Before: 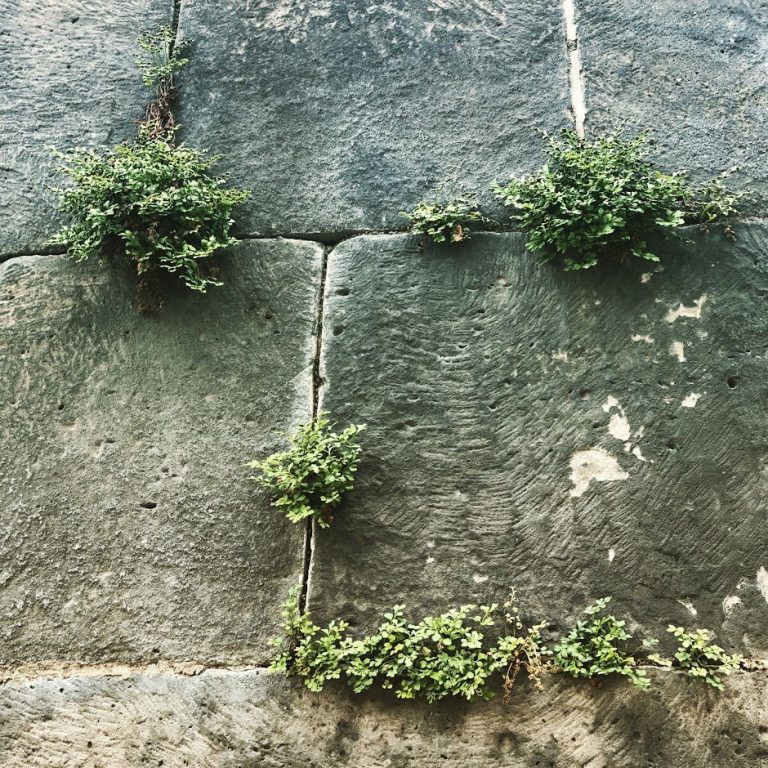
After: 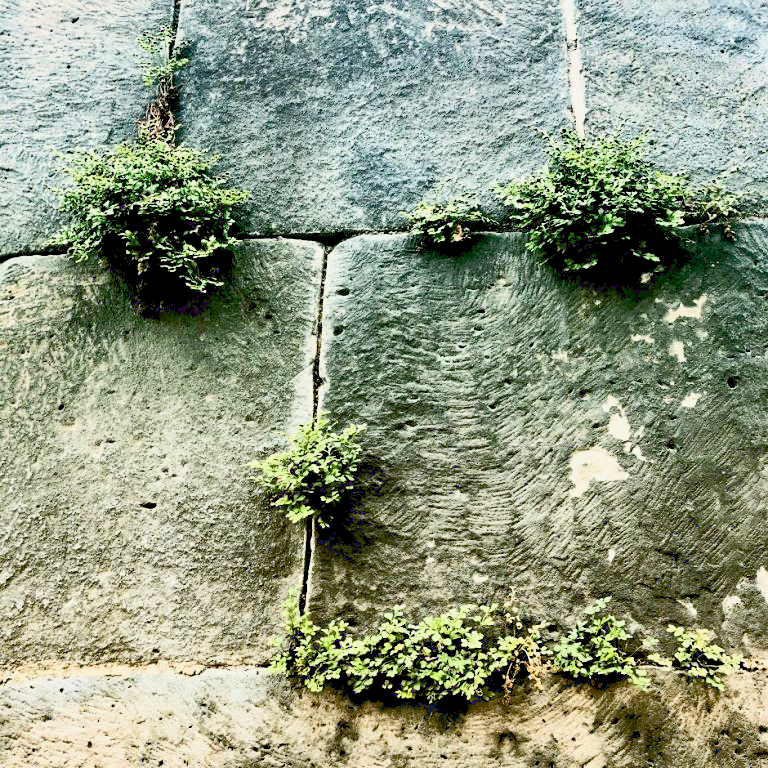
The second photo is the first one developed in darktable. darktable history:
filmic rgb: middle gray luminance 4.36%, black relative exposure -13.08 EV, white relative exposure 5.02 EV, target black luminance 0%, hardness 5.19, latitude 59.55%, contrast 0.753, highlights saturation mix 4.4%, shadows ↔ highlights balance 26.18%
exposure: black level correction 0.031, exposure 0.326 EV, compensate exposure bias true, compensate highlight preservation false
shadows and highlights: on, module defaults
contrast brightness saturation: contrast 0.609, brightness 0.343, saturation 0.149
